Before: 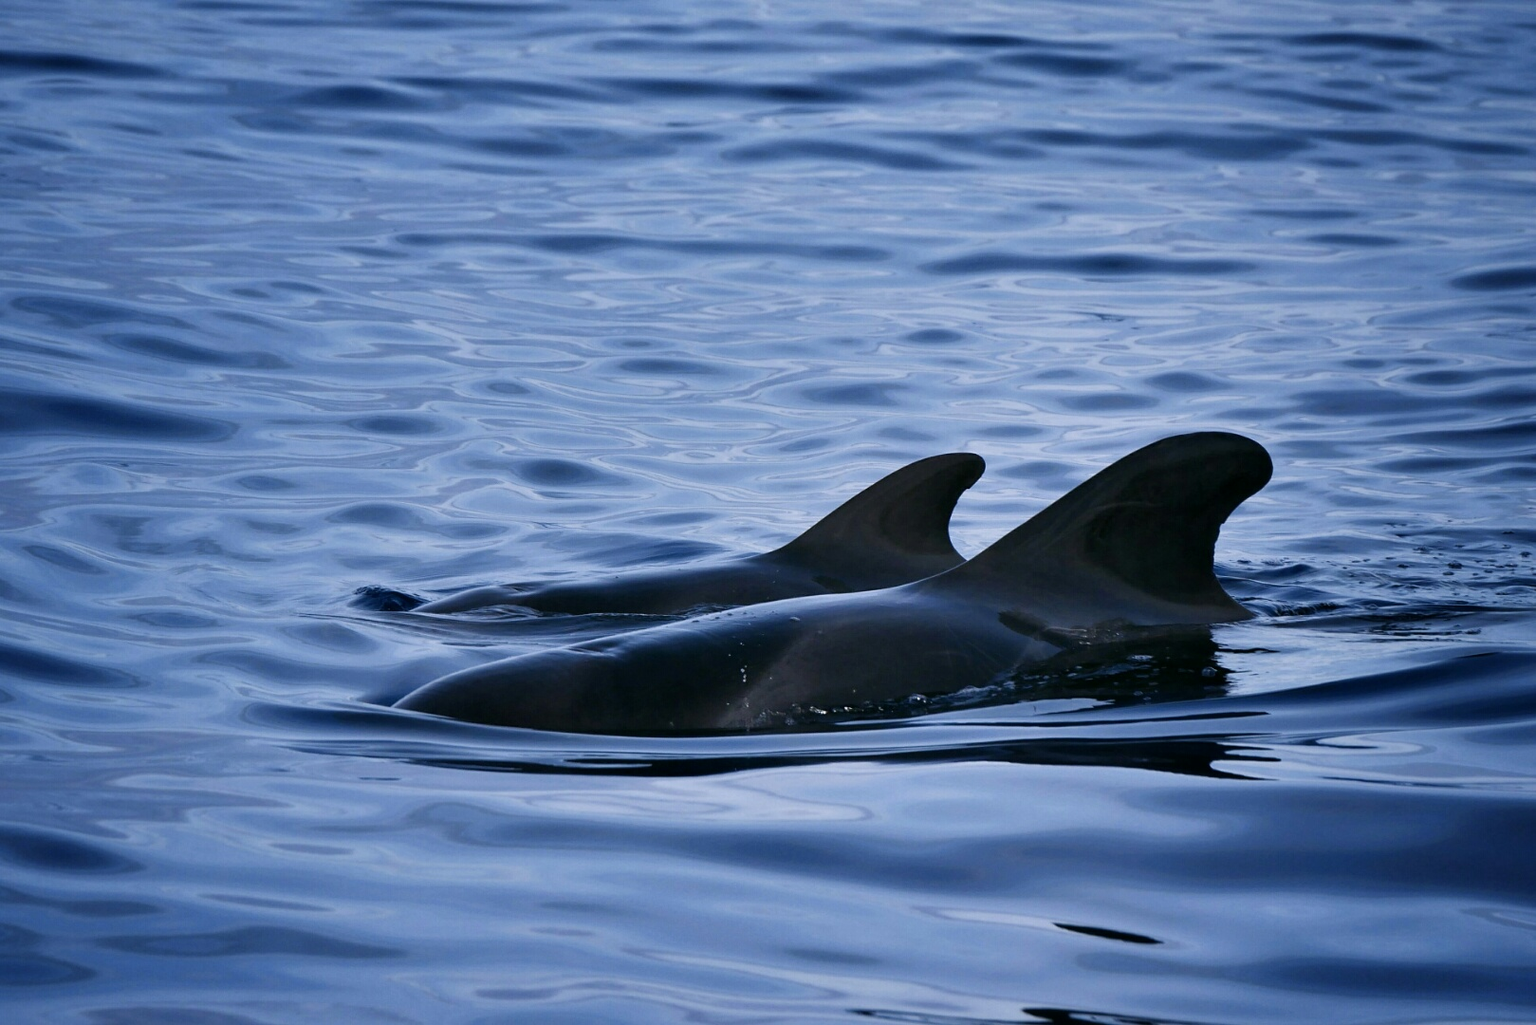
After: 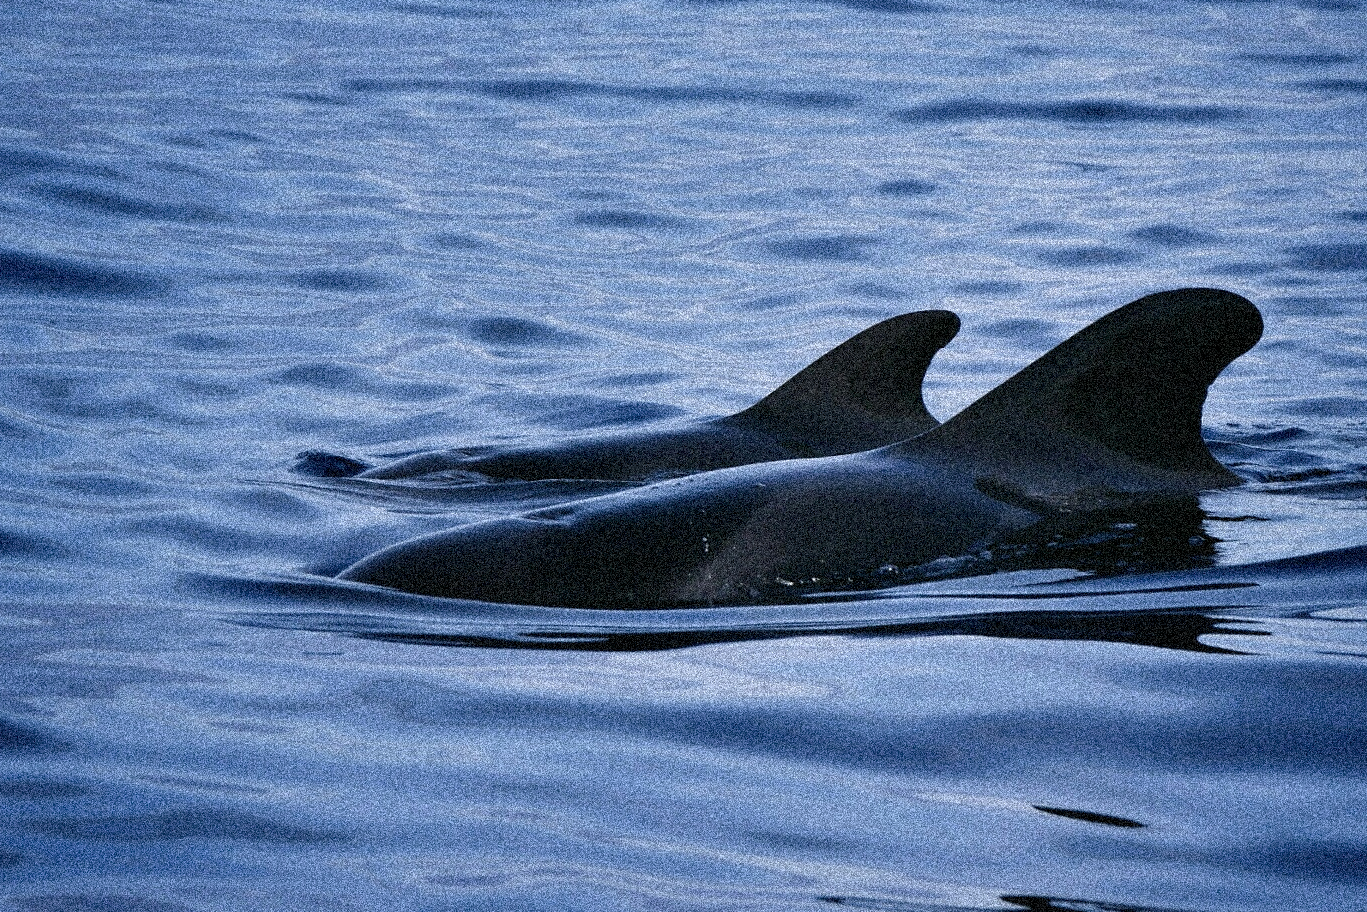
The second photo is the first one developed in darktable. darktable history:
crop and rotate: left 4.842%, top 15.51%, right 10.668%
grain: coarseness 3.75 ISO, strength 100%, mid-tones bias 0%
